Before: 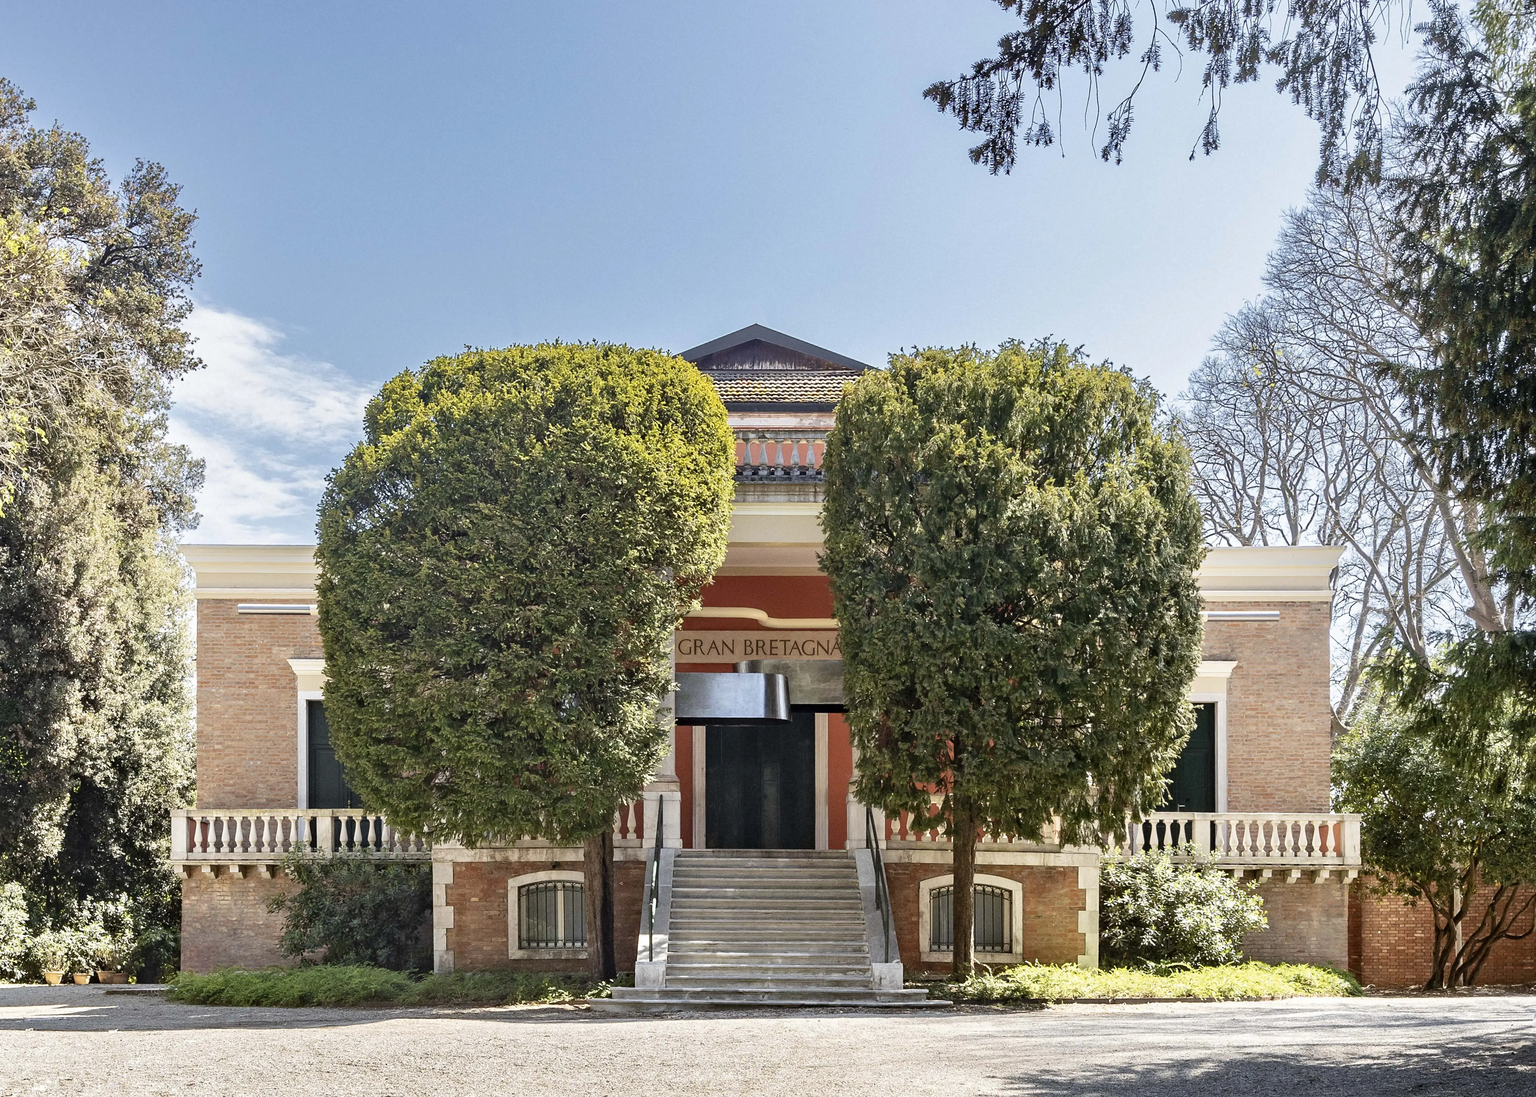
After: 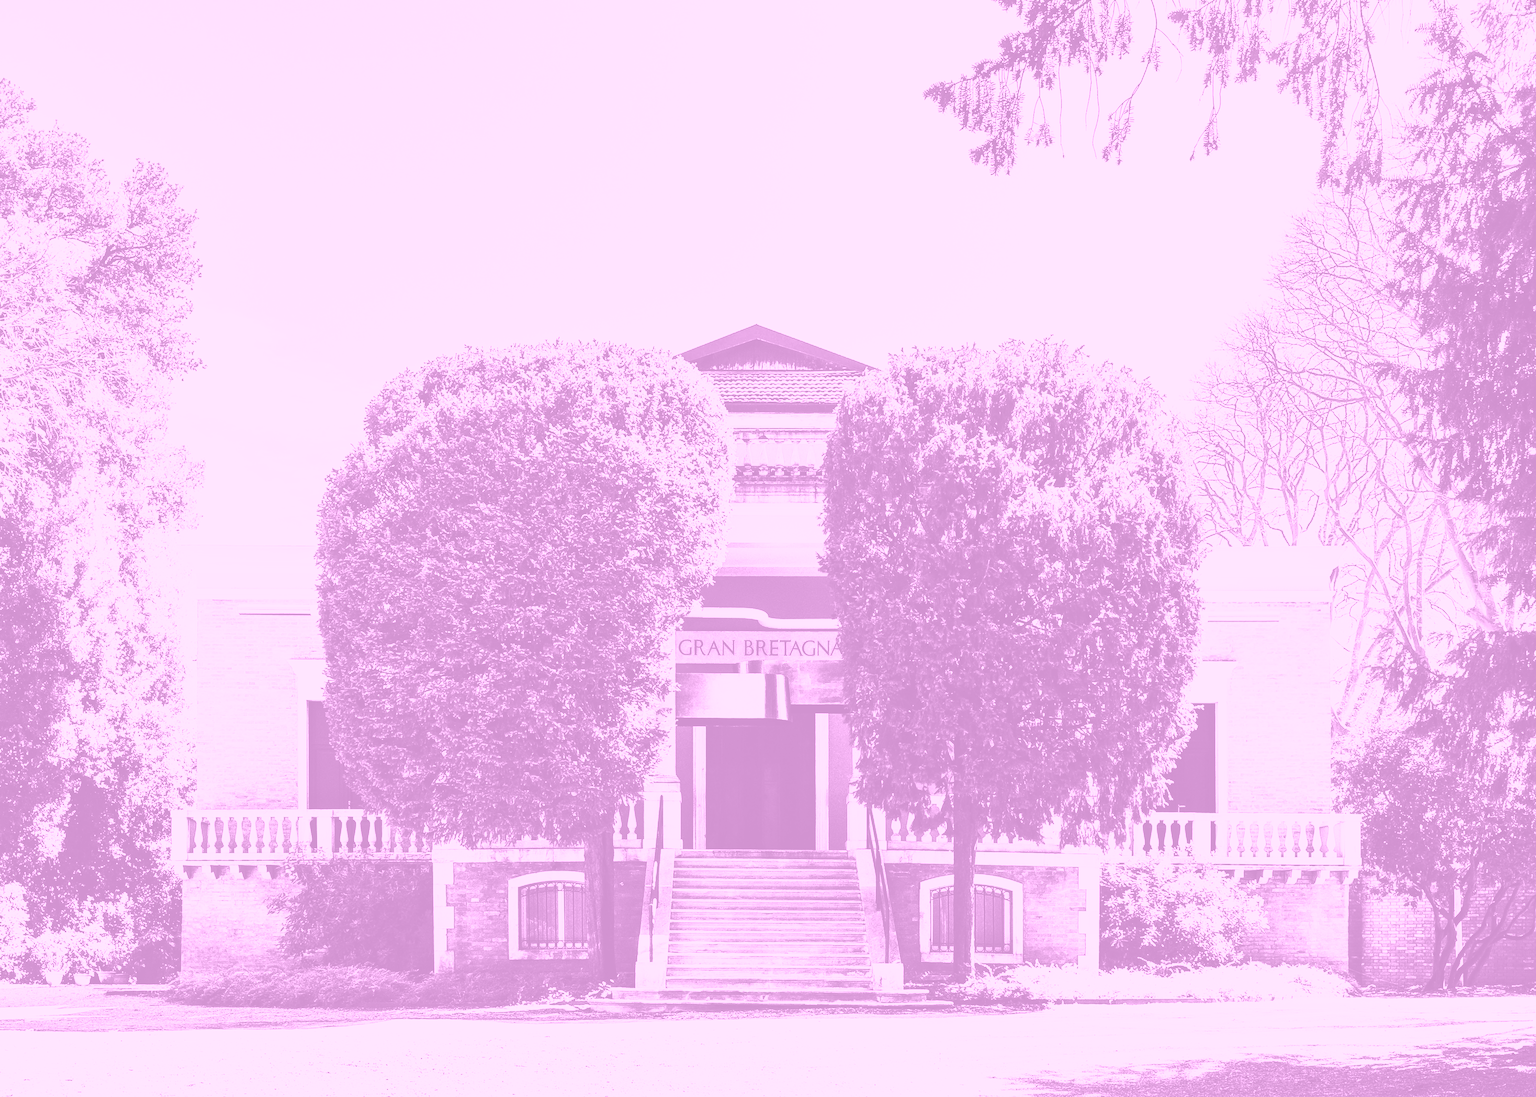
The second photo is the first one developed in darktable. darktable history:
color contrast: green-magenta contrast 1.69, blue-yellow contrast 1.49
contrast brightness saturation: contrast 0.93, brightness 0.2
colorize: hue 331.2°, saturation 75%, source mix 30.28%, lightness 70.52%, version 1
